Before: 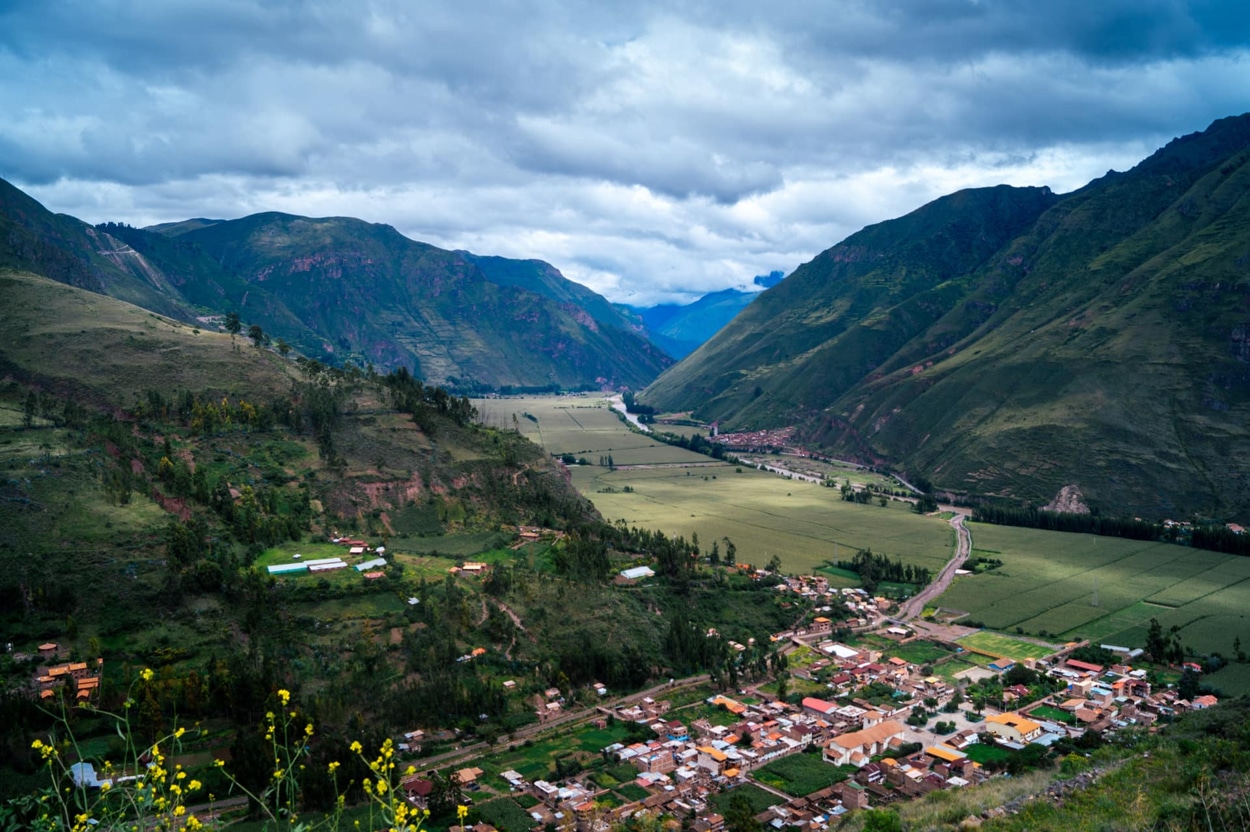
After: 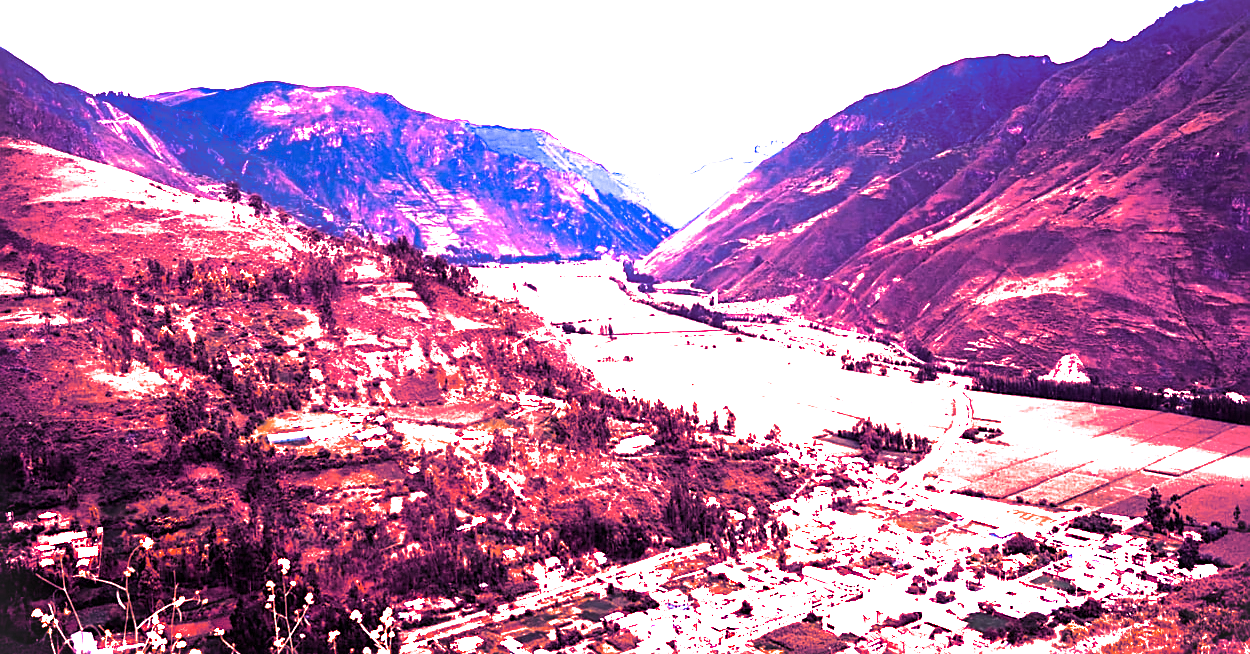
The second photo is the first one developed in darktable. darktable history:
crop and rotate: top 15.774%, bottom 5.506%
sharpen: on, module defaults
exposure: black level correction 0, exposure 0.5 EV, compensate highlight preservation false
split-toning: shadows › hue 277.2°, shadows › saturation 0.74
white balance: red 4.26, blue 1.802
vignetting: fall-off start 100%, brightness 0.05, saturation 0
